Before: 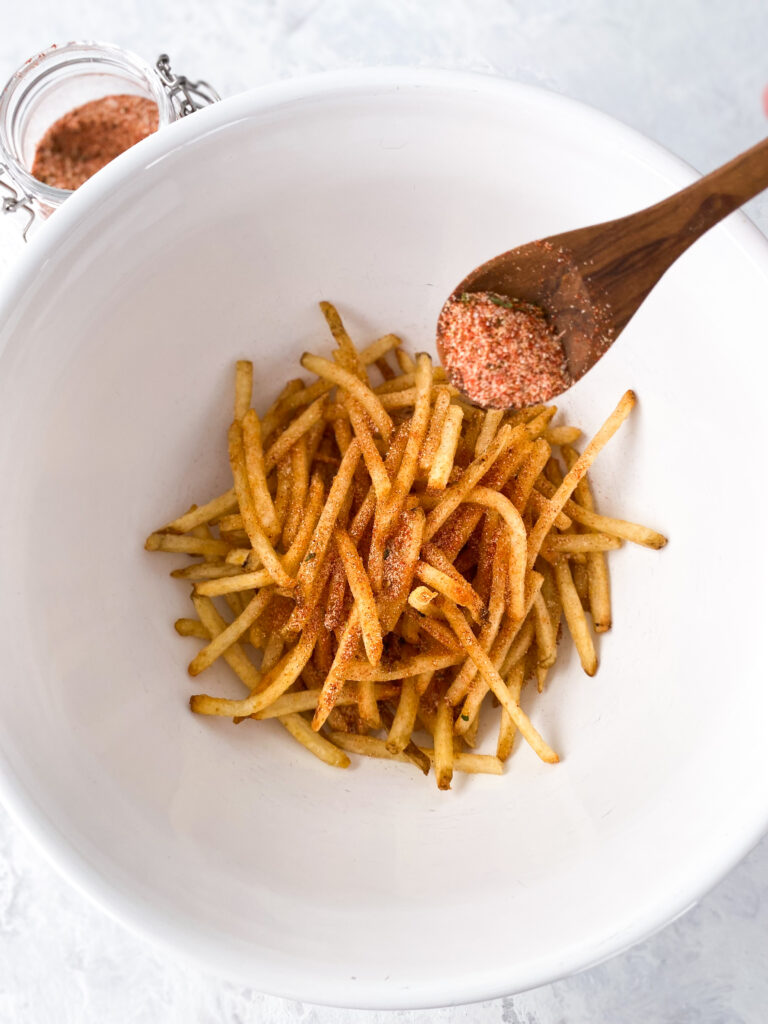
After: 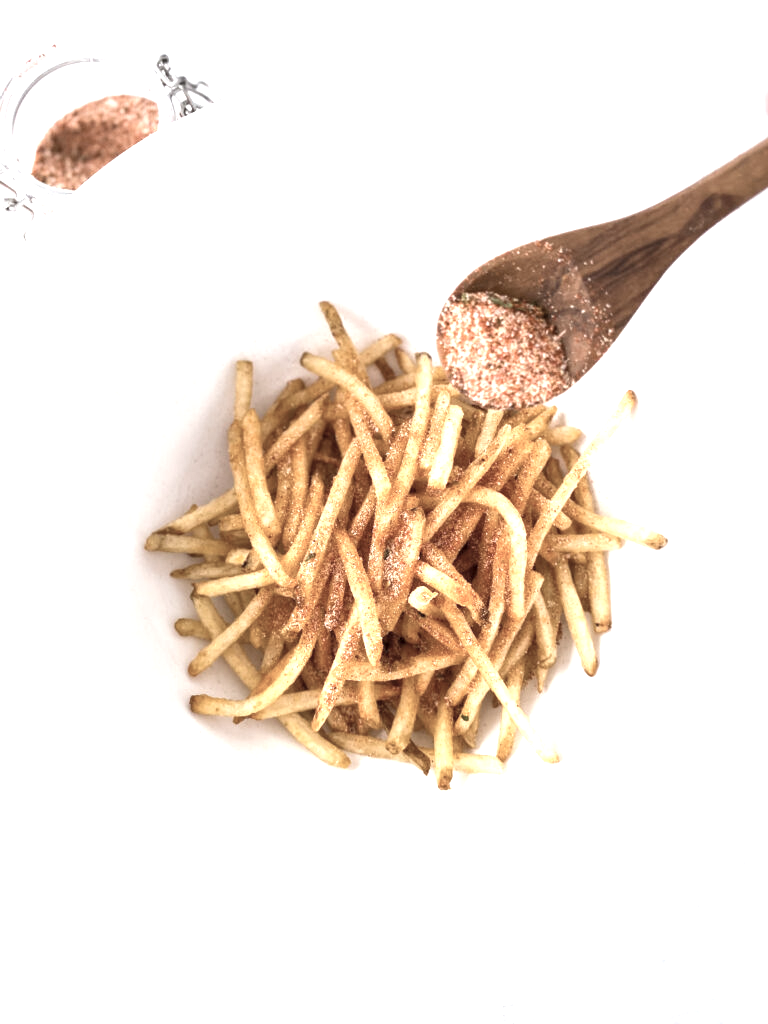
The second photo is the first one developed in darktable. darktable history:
color zones: curves: ch1 [(0, 0.292) (0.001, 0.292) (0.2, 0.264) (0.4, 0.248) (0.6, 0.248) (0.8, 0.264) (0.999, 0.292) (1, 0.292)]
exposure: exposure 1.058 EV, compensate exposure bias true, compensate highlight preservation false
local contrast: highlights 105%, shadows 103%, detail 119%, midtone range 0.2
